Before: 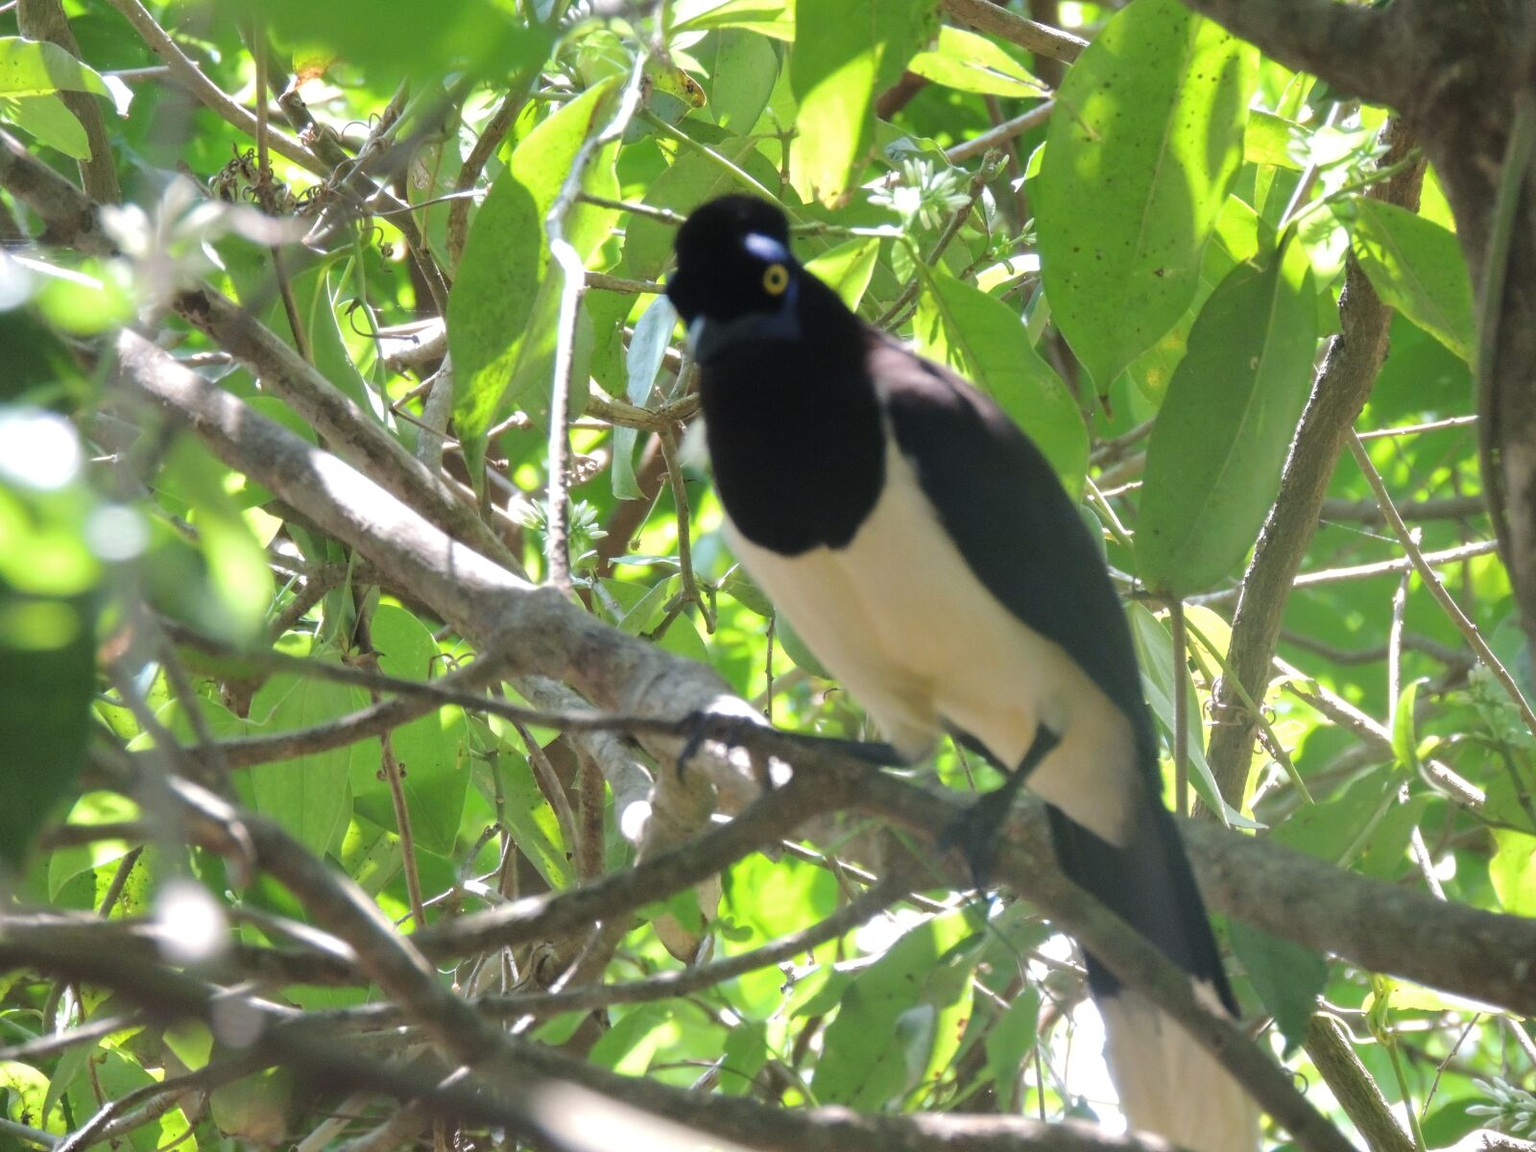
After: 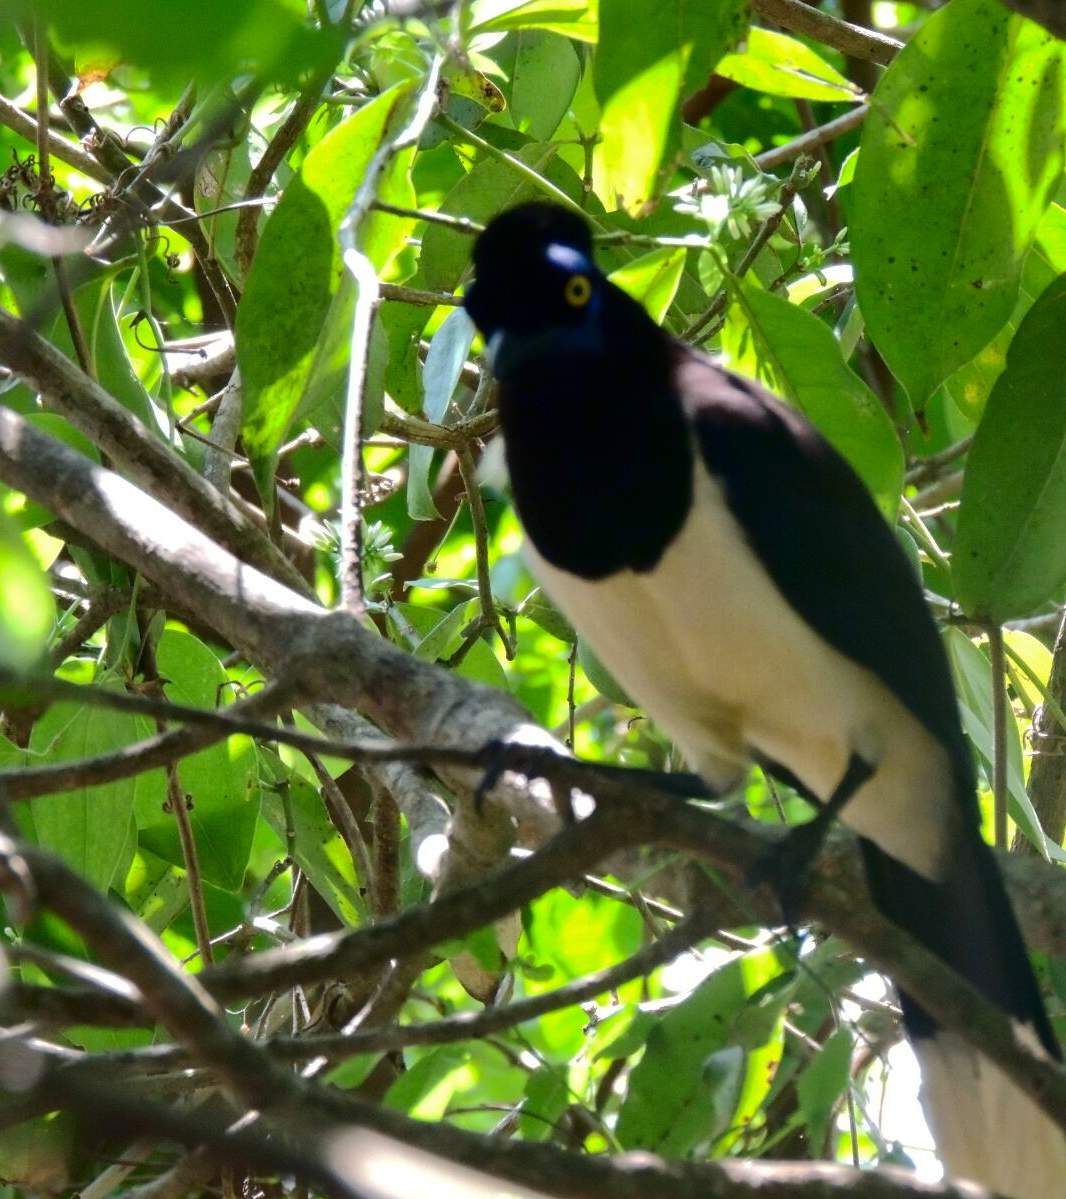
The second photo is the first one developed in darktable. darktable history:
crop and rotate: left 14.436%, right 18.898%
contrast brightness saturation: contrast 0.24, brightness -0.24, saturation 0.14
shadows and highlights: shadows 40, highlights -60
